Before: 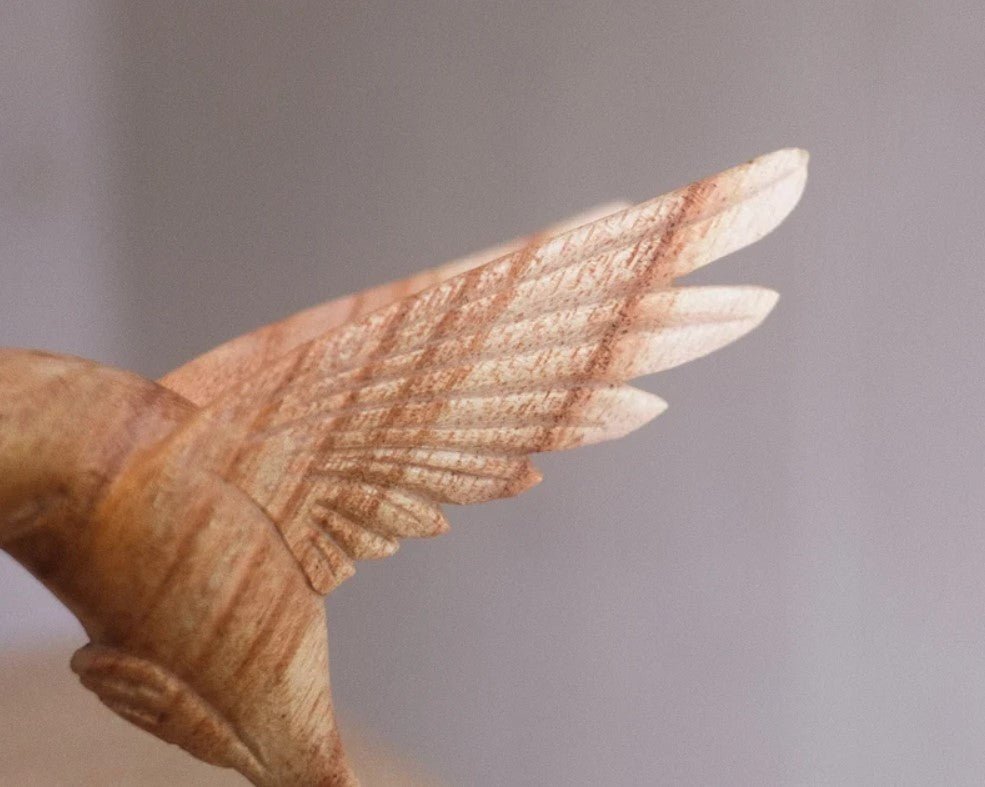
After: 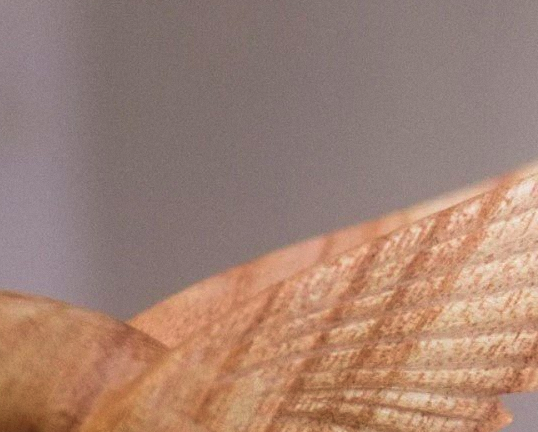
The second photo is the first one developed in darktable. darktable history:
grain: coarseness 0.09 ISO, strength 10%
local contrast: highlights 48%, shadows 0%, detail 100%
white balance: emerald 1
velvia: on, module defaults
crop and rotate: left 3.047%, top 7.509%, right 42.236%, bottom 37.598%
